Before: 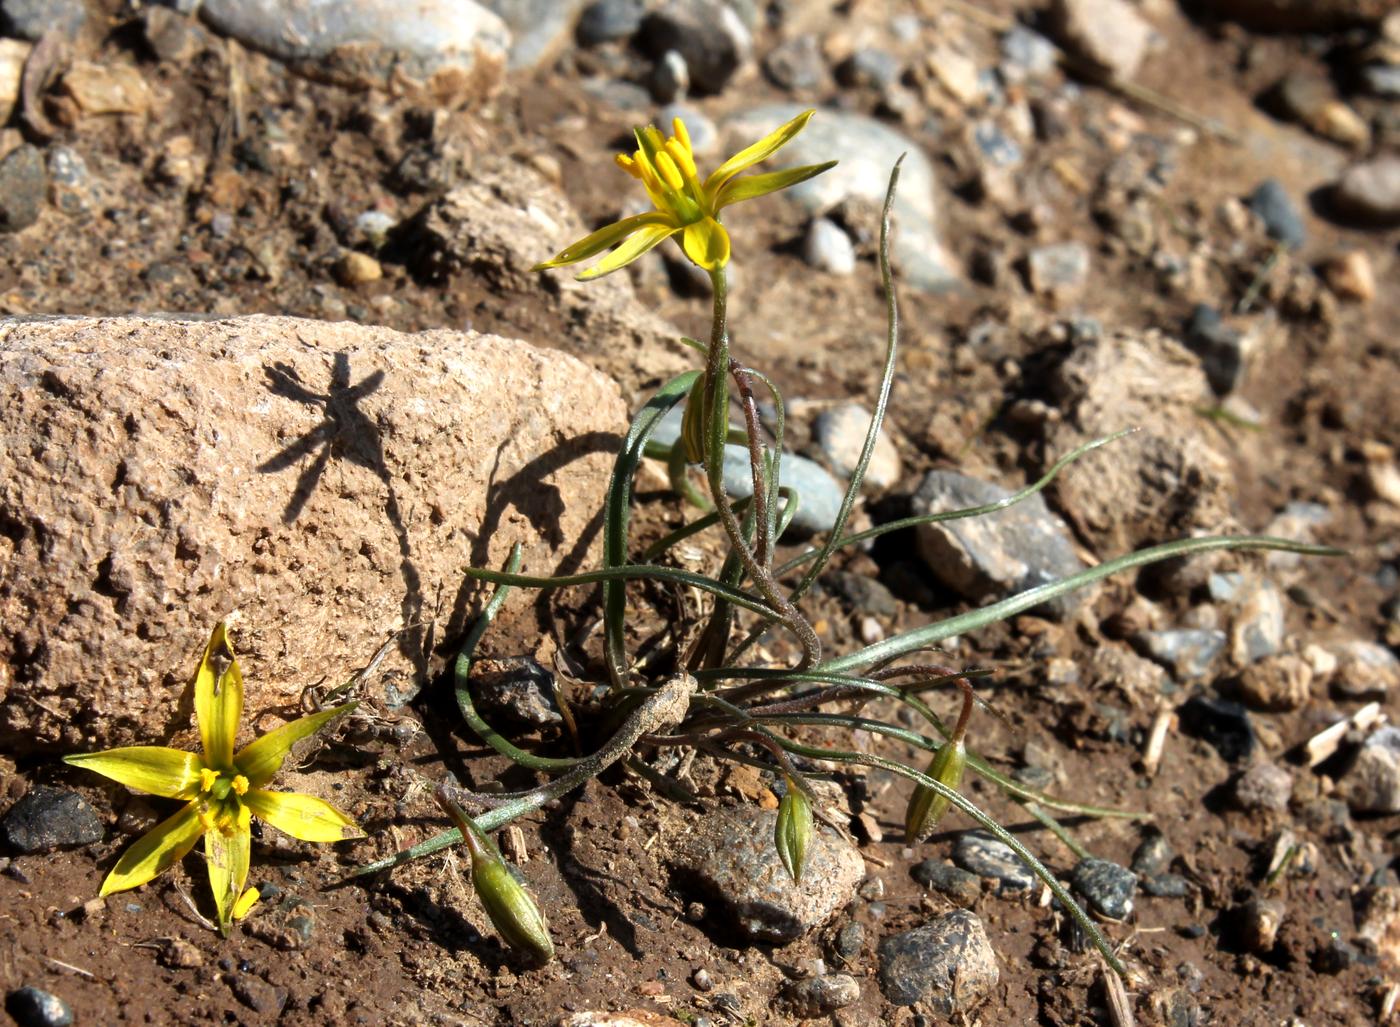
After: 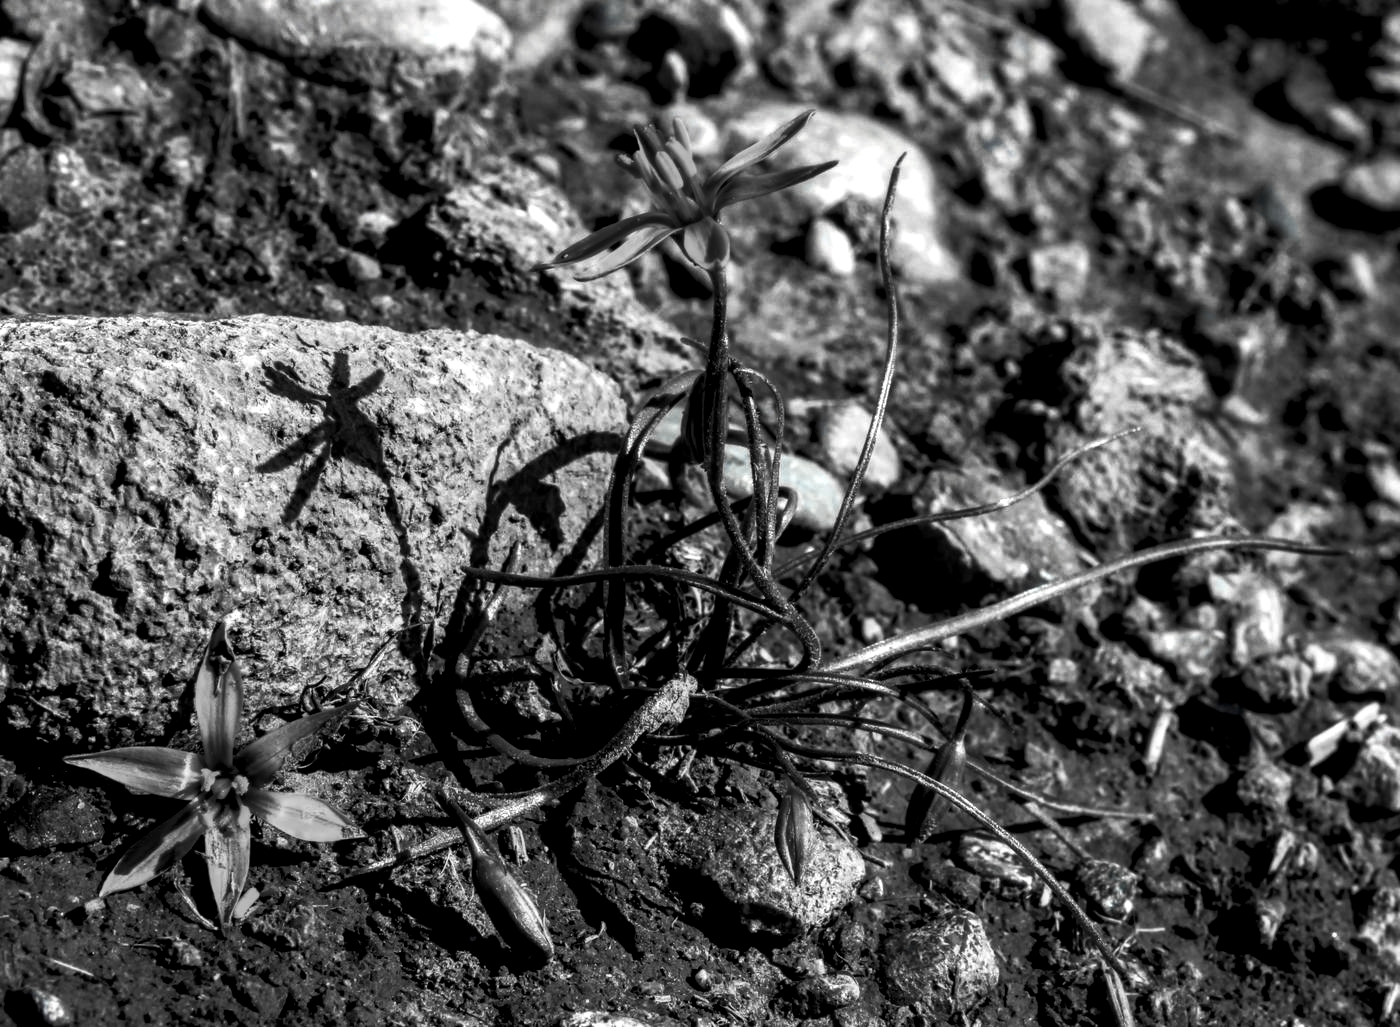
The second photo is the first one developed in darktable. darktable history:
color equalizer #1: saturation › red 0.231, saturation › orange 0.289, saturation › yellow 0.301, saturation › green 0.555, saturation › cyan 0.879, saturation › blue 0.867, saturation › lavender 0.763, saturation › magenta 0.254
color balance rgb: perceptual saturation grading › highlights -31.88%, perceptual saturation grading › mid-tones 5.8%, perceptual saturation grading › shadows 18.12%, perceptual brilliance grading › highlights 3.62%, perceptual brilliance grading › mid-tones -18.12%, perceptual brilliance grading › shadows -41.3%
color equalizer: saturation › red 0.231, saturation › orange 0.289, saturation › yellow 0.301, saturation › green 0.555, saturation › cyan 0.879, saturation › blue 0.867, saturation › lavender 0.763, saturation › magenta 0.254, brightness › red 0.578, brightness › orange 0.52, brightness › yellow 0.636, brightness › cyan 1.02, brightness › blue 1.02, brightness › magenta 0.694
local contrast: highlights 25%, detail 150%
